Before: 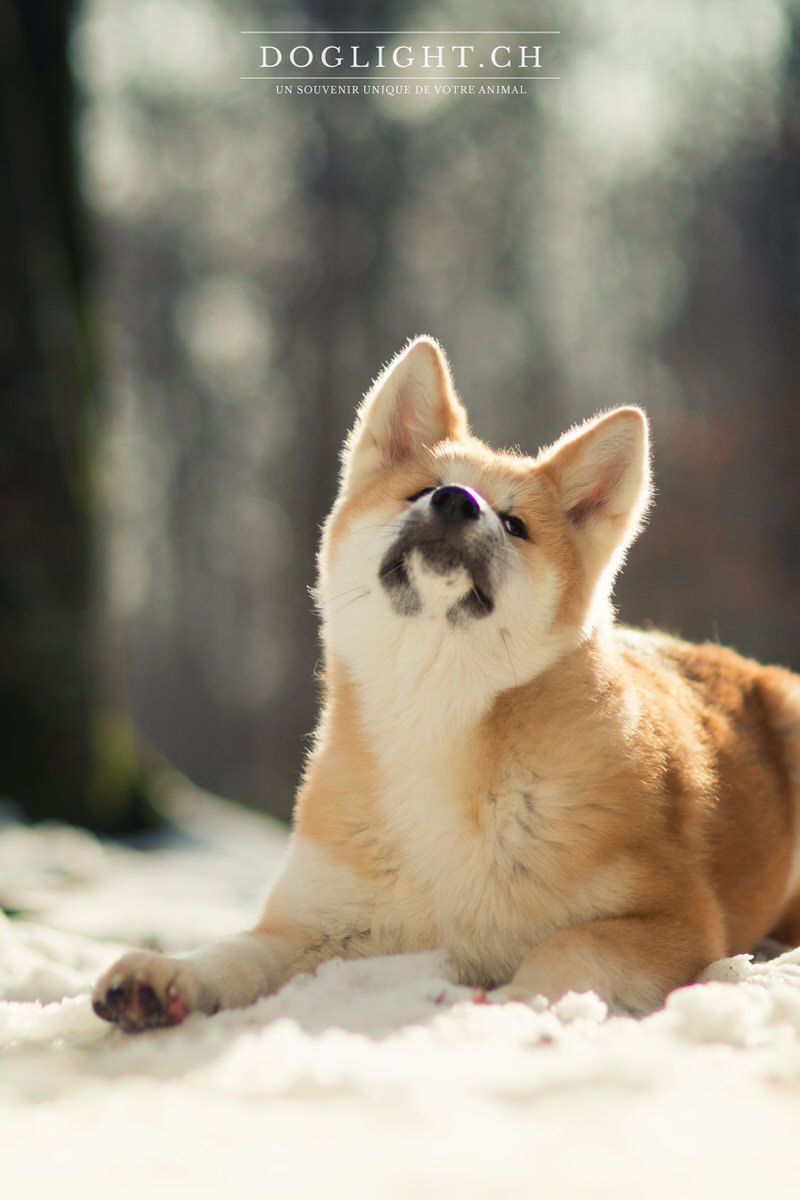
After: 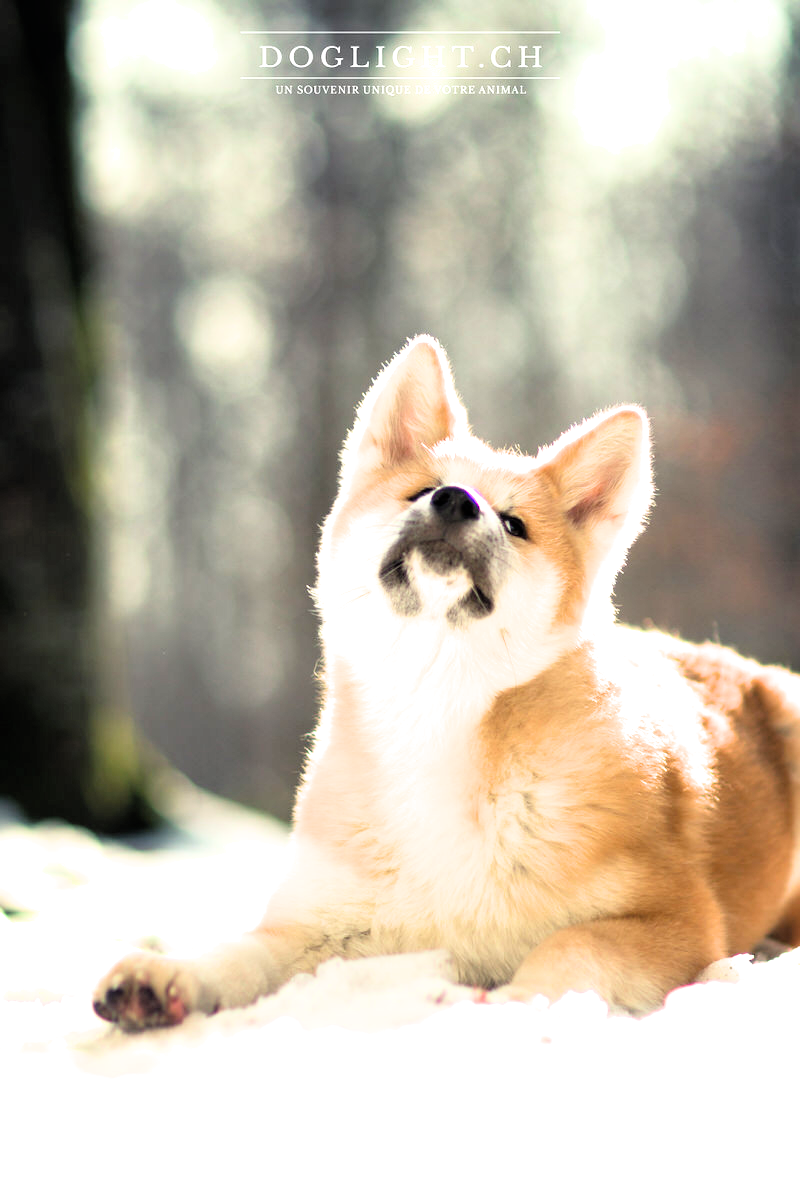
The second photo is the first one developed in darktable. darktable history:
exposure: black level correction 0, exposure 1.2 EV, compensate exposure bias true, compensate highlight preservation false
filmic rgb: black relative exposure -4.91 EV, white relative exposure 2.83 EV, hardness 3.7
